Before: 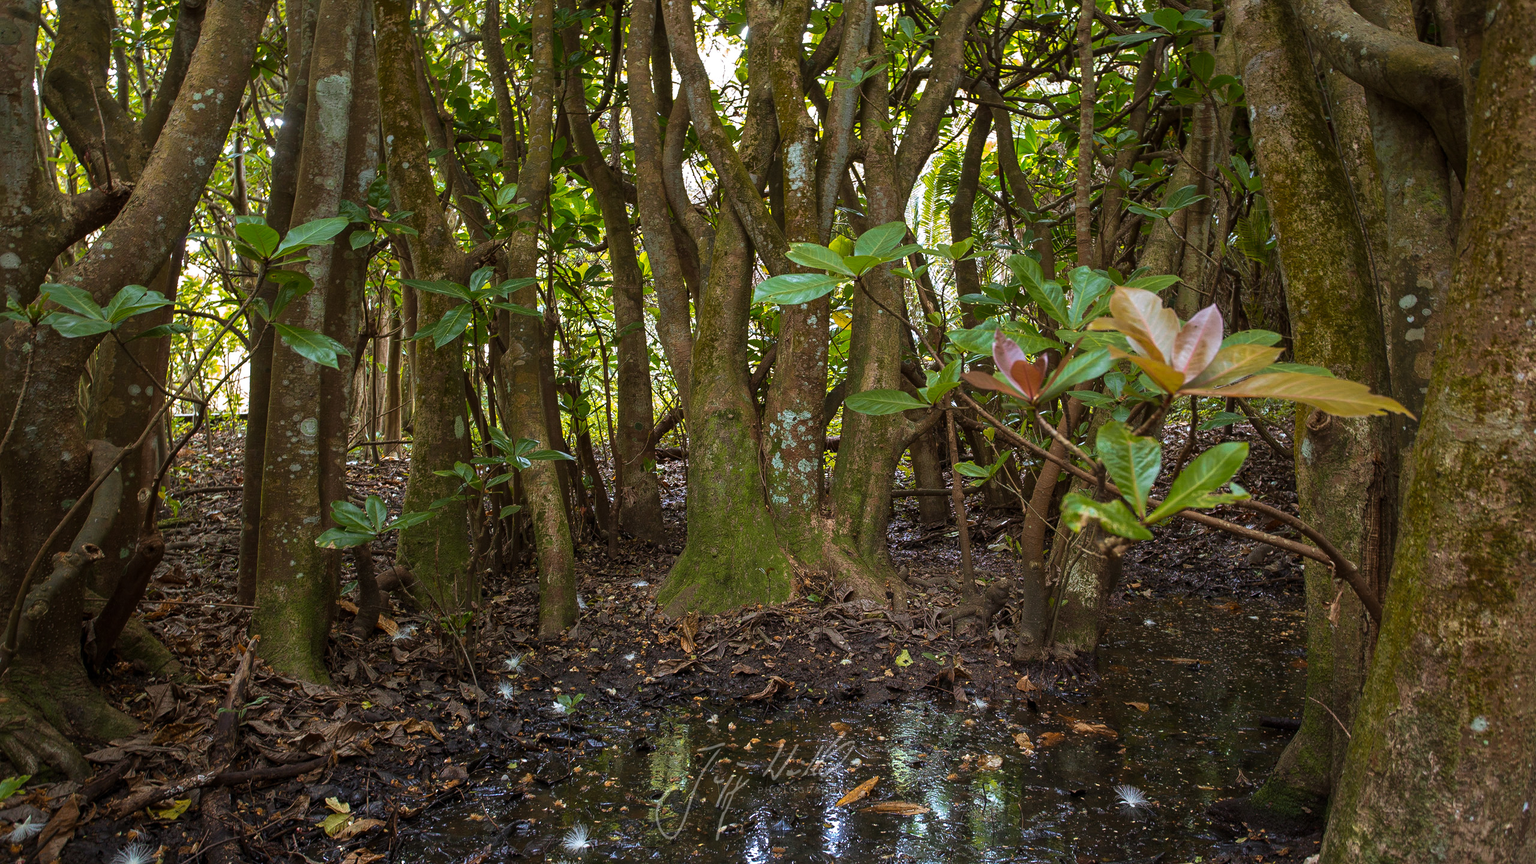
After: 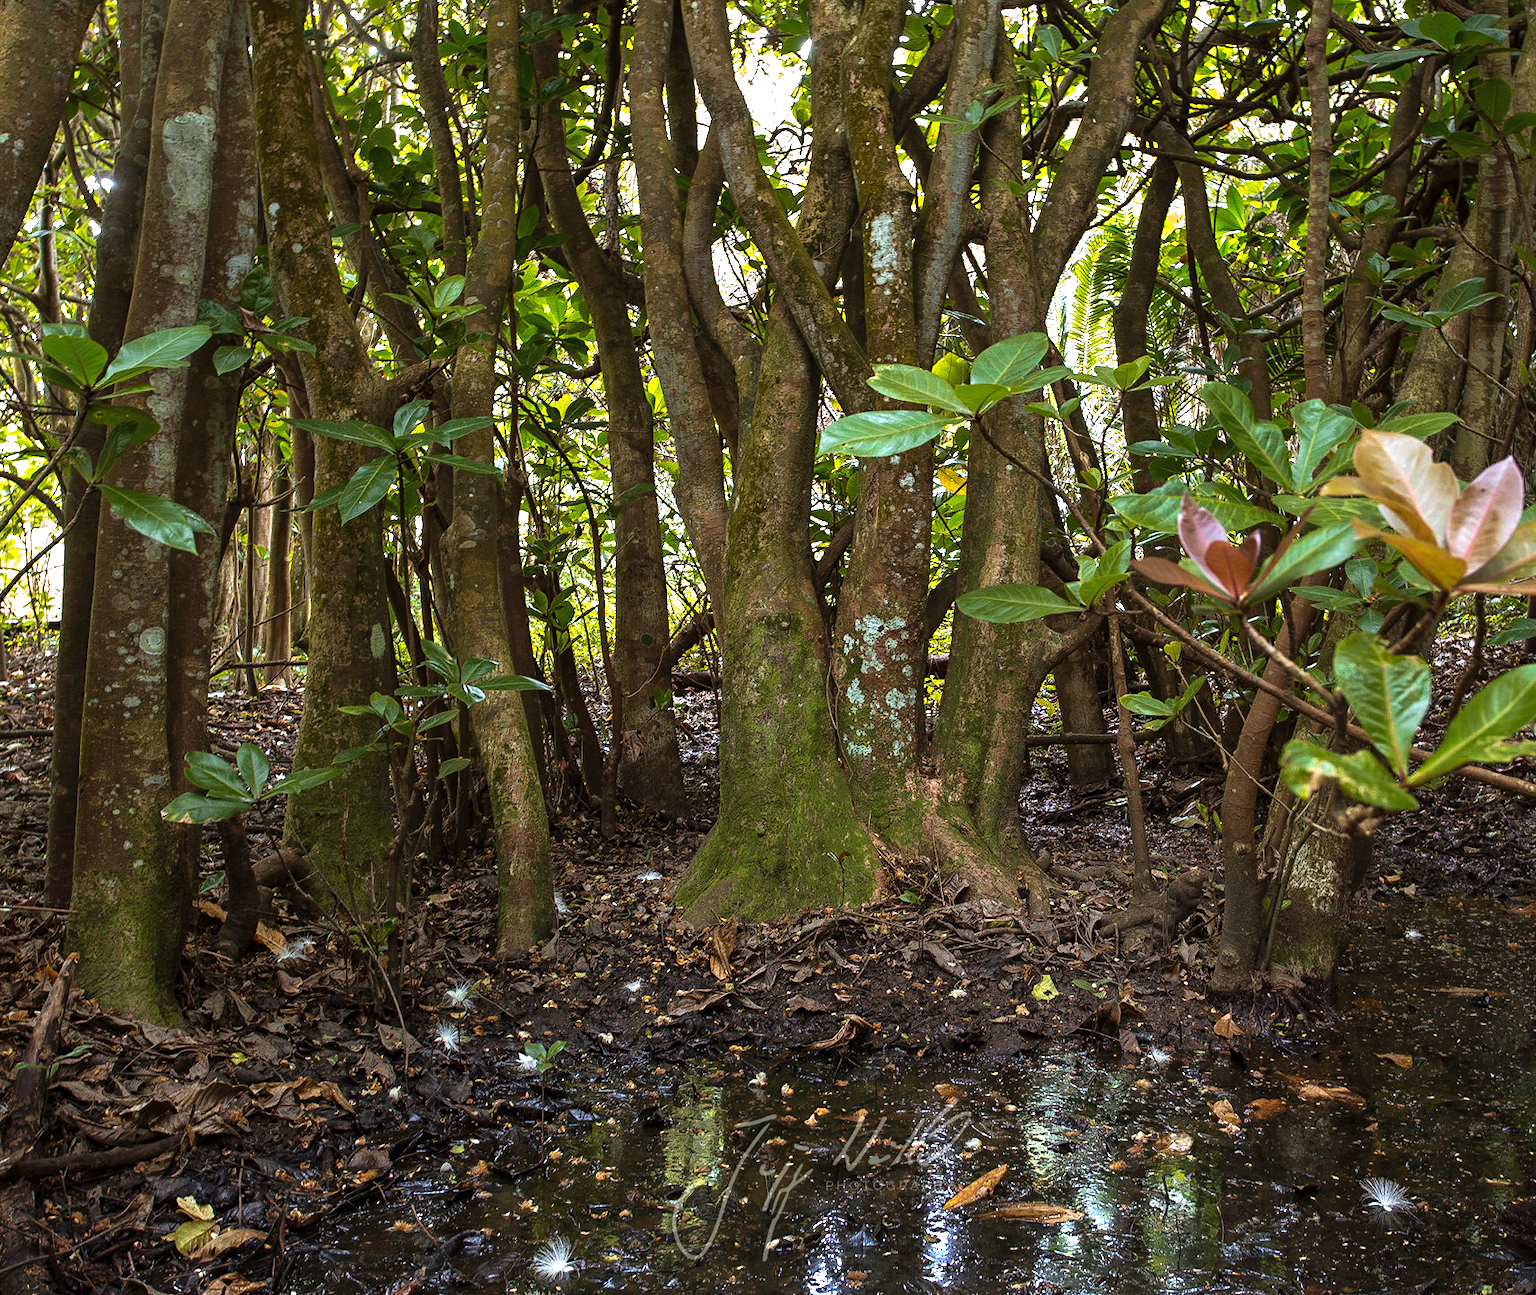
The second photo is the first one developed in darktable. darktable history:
tone equalizer: -8 EV -0.75 EV, -7 EV -0.7 EV, -6 EV -0.6 EV, -5 EV -0.4 EV, -3 EV 0.4 EV, -2 EV 0.6 EV, -1 EV 0.7 EV, +0 EV 0.75 EV, edges refinement/feathering 500, mask exposure compensation -1.57 EV, preserve details no
shadows and highlights: shadows 43.06, highlights 6.94
crop and rotate: left 13.537%, right 19.796%
